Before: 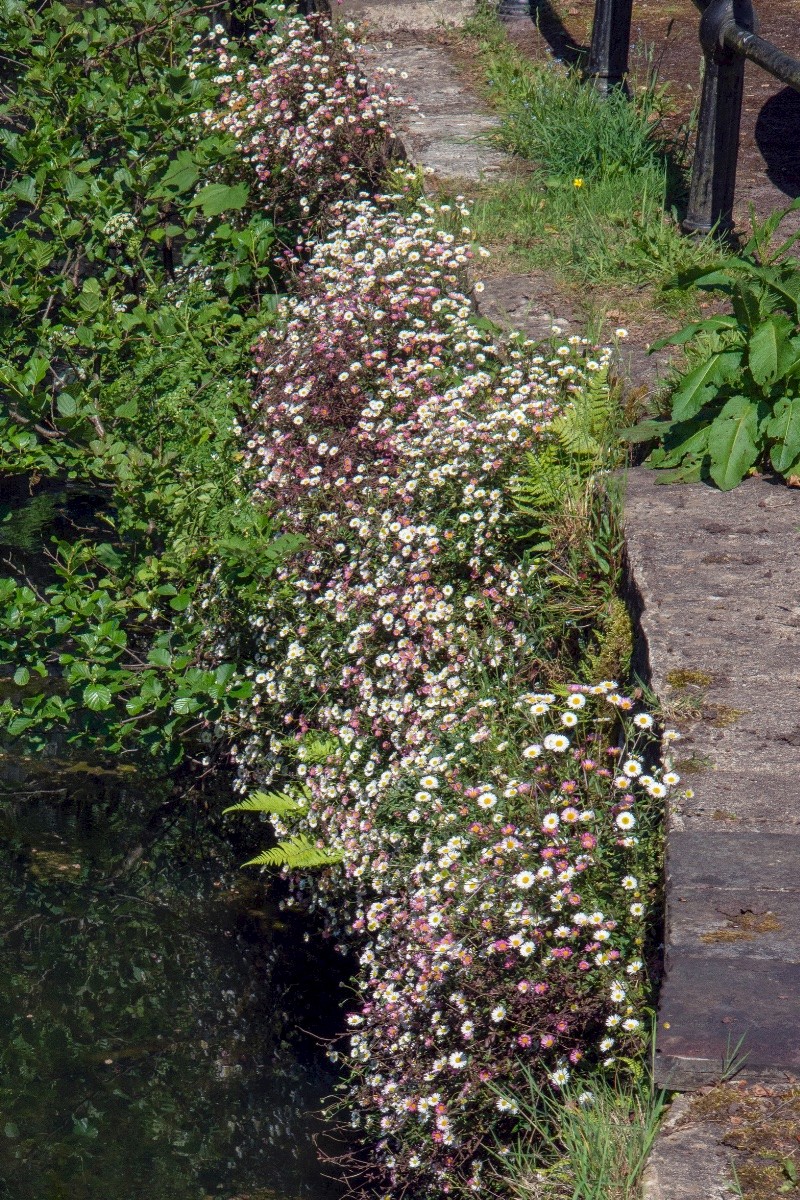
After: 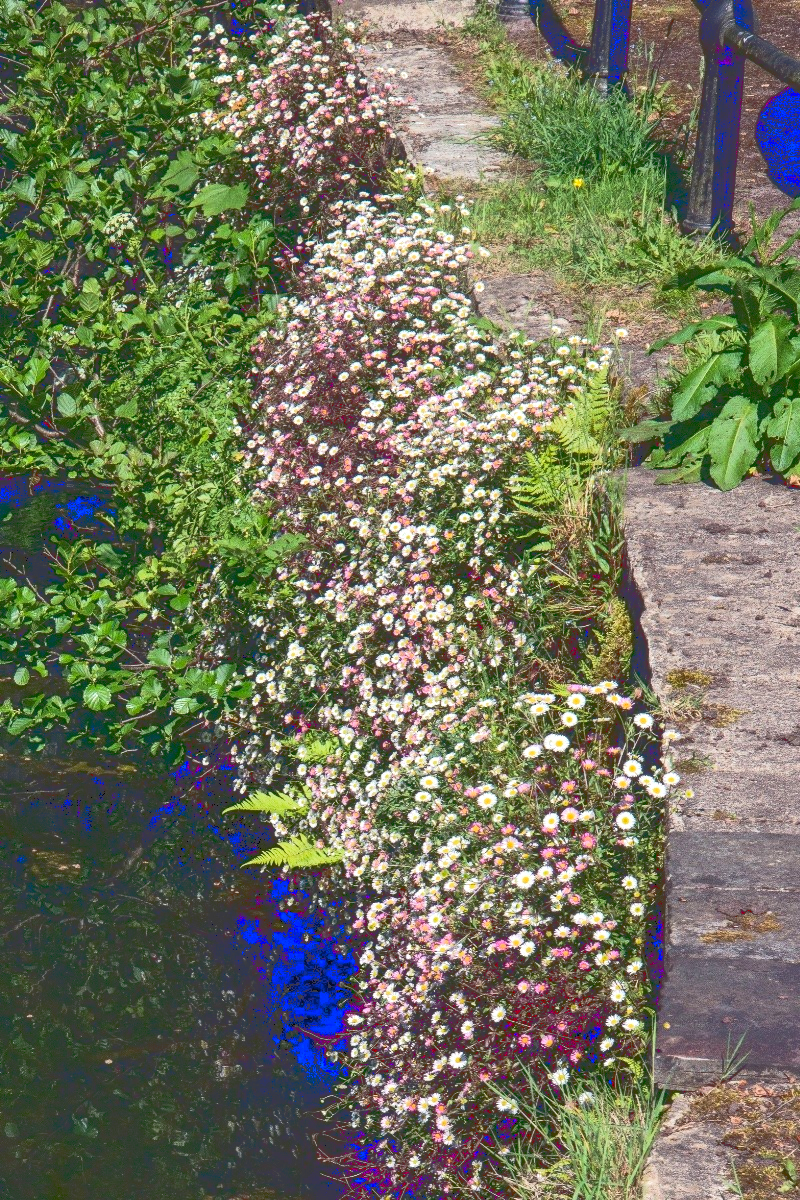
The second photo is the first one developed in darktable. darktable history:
exposure: exposure 0.294 EV, compensate exposure bias true, compensate highlight preservation false
tone curve: curves: ch0 [(0, 0) (0.003, 0.231) (0.011, 0.231) (0.025, 0.231) (0.044, 0.231) (0.069, 0.235) (0.1, 0.24) (0.136, 0.246) (0.177, 0.256) (0.224, 0.279) (0.277, 0.313) (0.335, 0.354) (0.399, 0.428) (0.468, 0.514) (0.543, 0.61) (0.623, 0.728) (0.709, 0.808) (0.801, 0.873) (0.898, 0.909) (1, 1)], color space Lab, linked channels, preserve colors none
